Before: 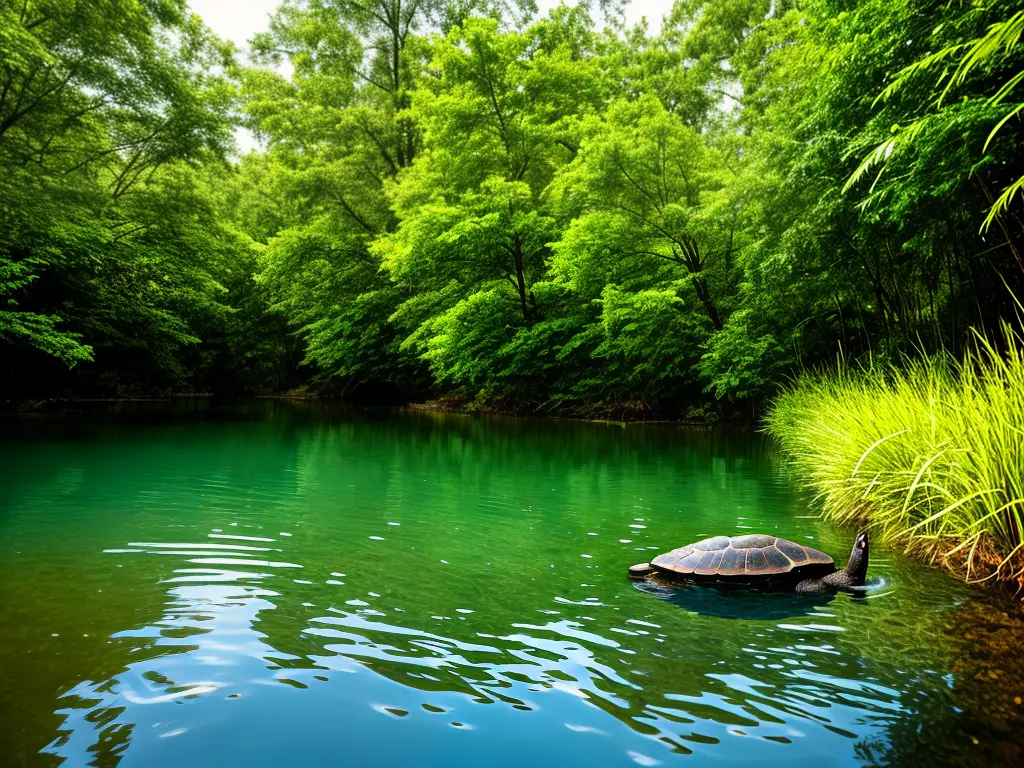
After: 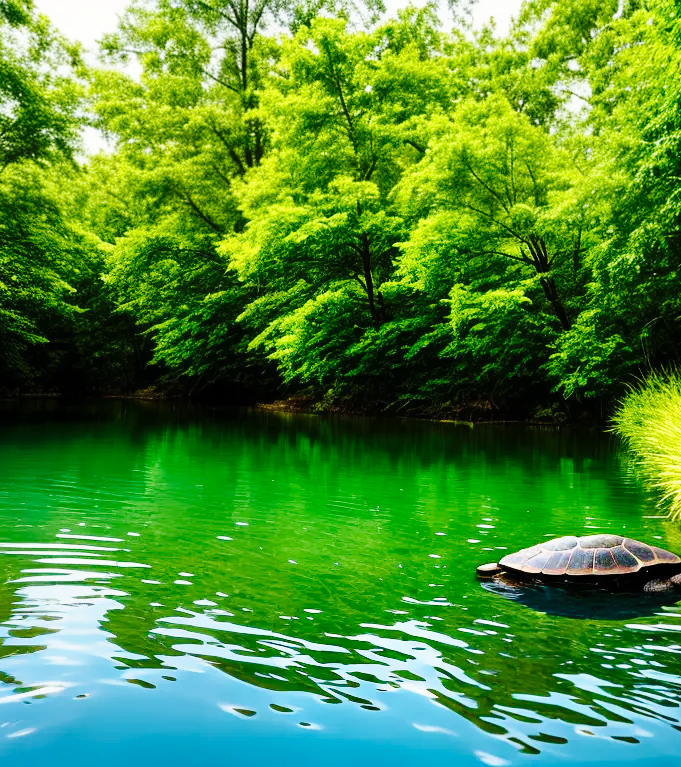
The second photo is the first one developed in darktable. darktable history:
crop and rotate: left 14.898%, right 18.523%
base curve: curves: ch0 [(0, 0) (0.036, 0.025) (0.121, 0.166) (0.206, 0.329) (0.605, 0.79) (1, 1)], preserve colors none
